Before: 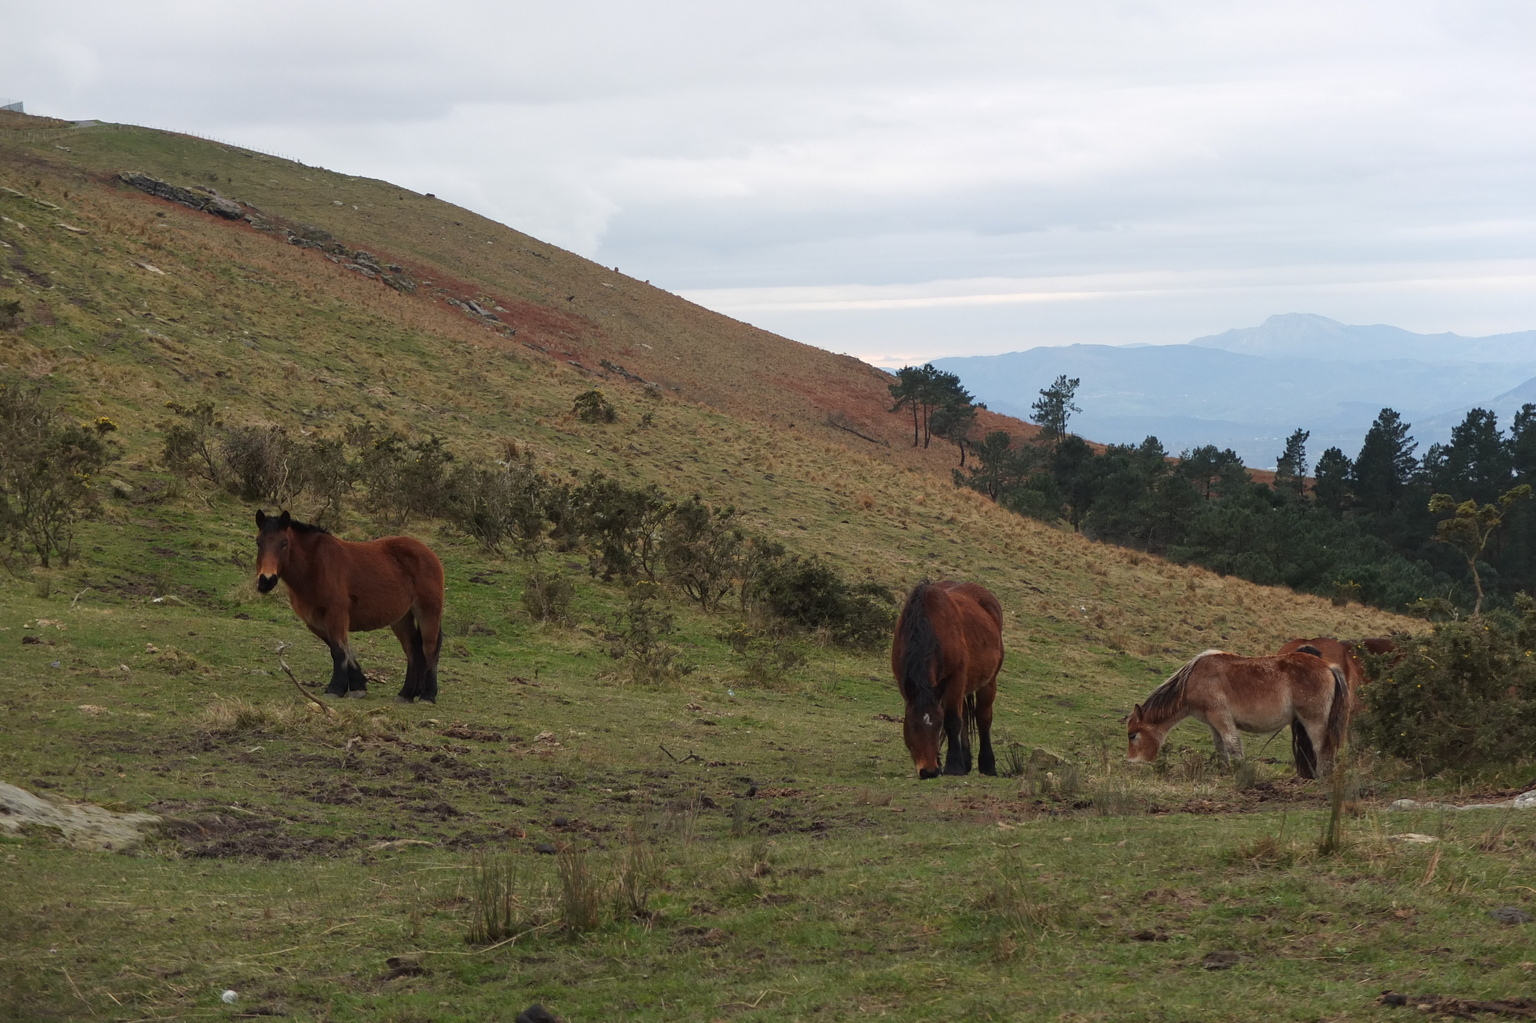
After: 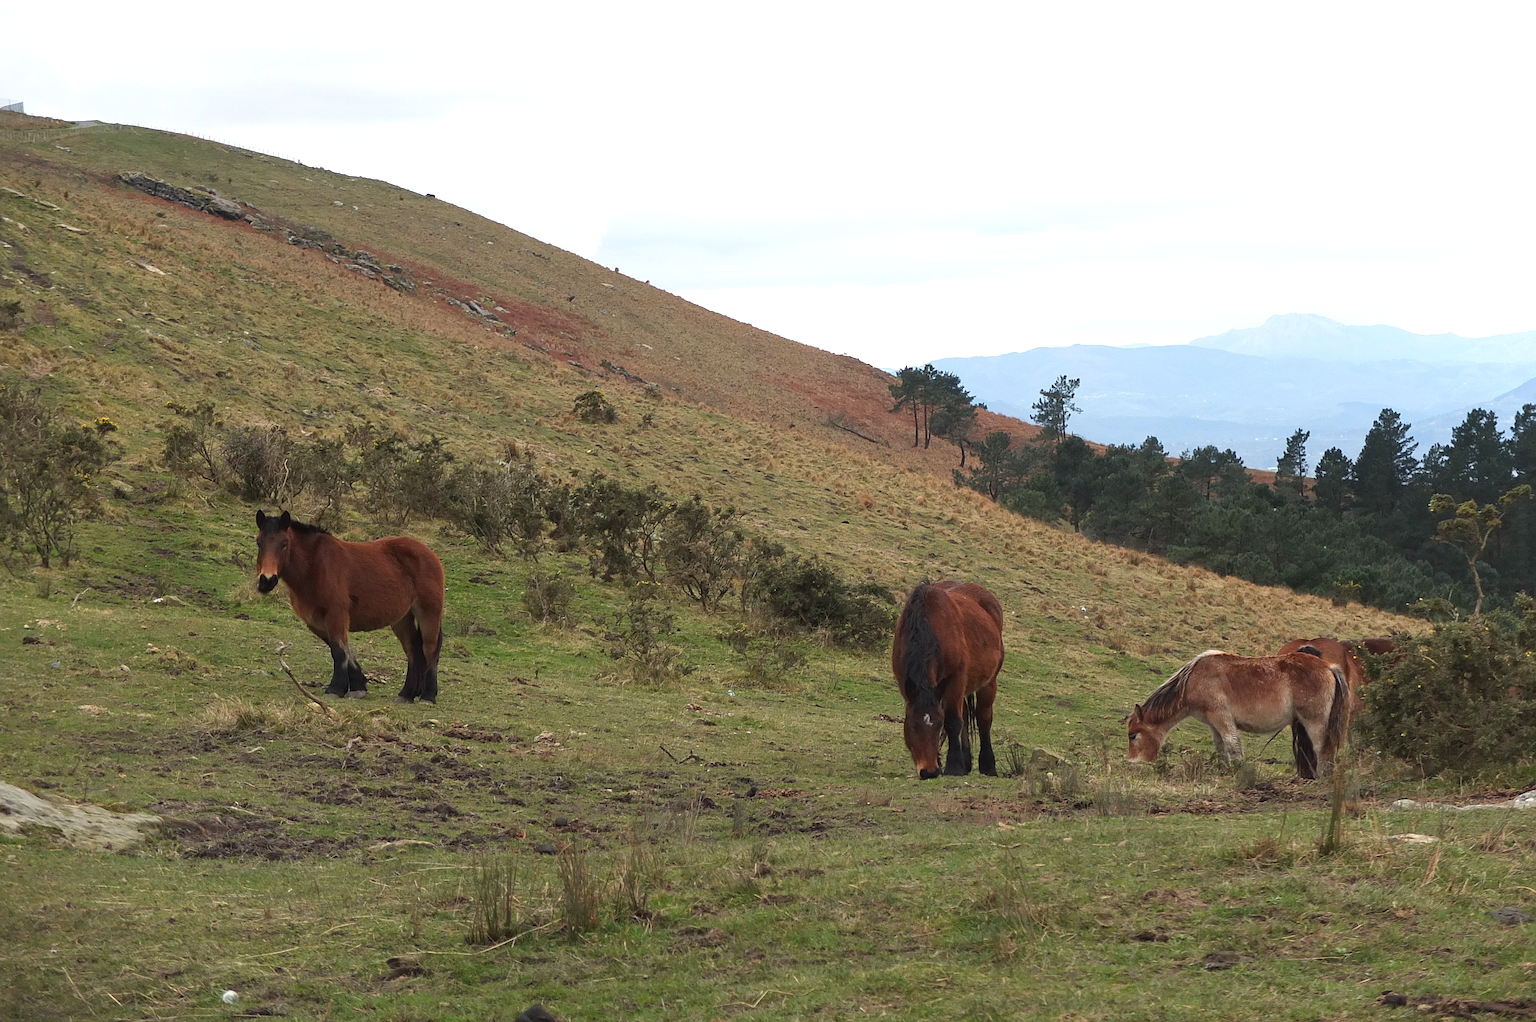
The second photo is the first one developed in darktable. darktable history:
sharpen: on, module defaults
exposure: black level correction 0, exposure 0.589 EV, compensate exposure bias true, compensate highlight preservation false
